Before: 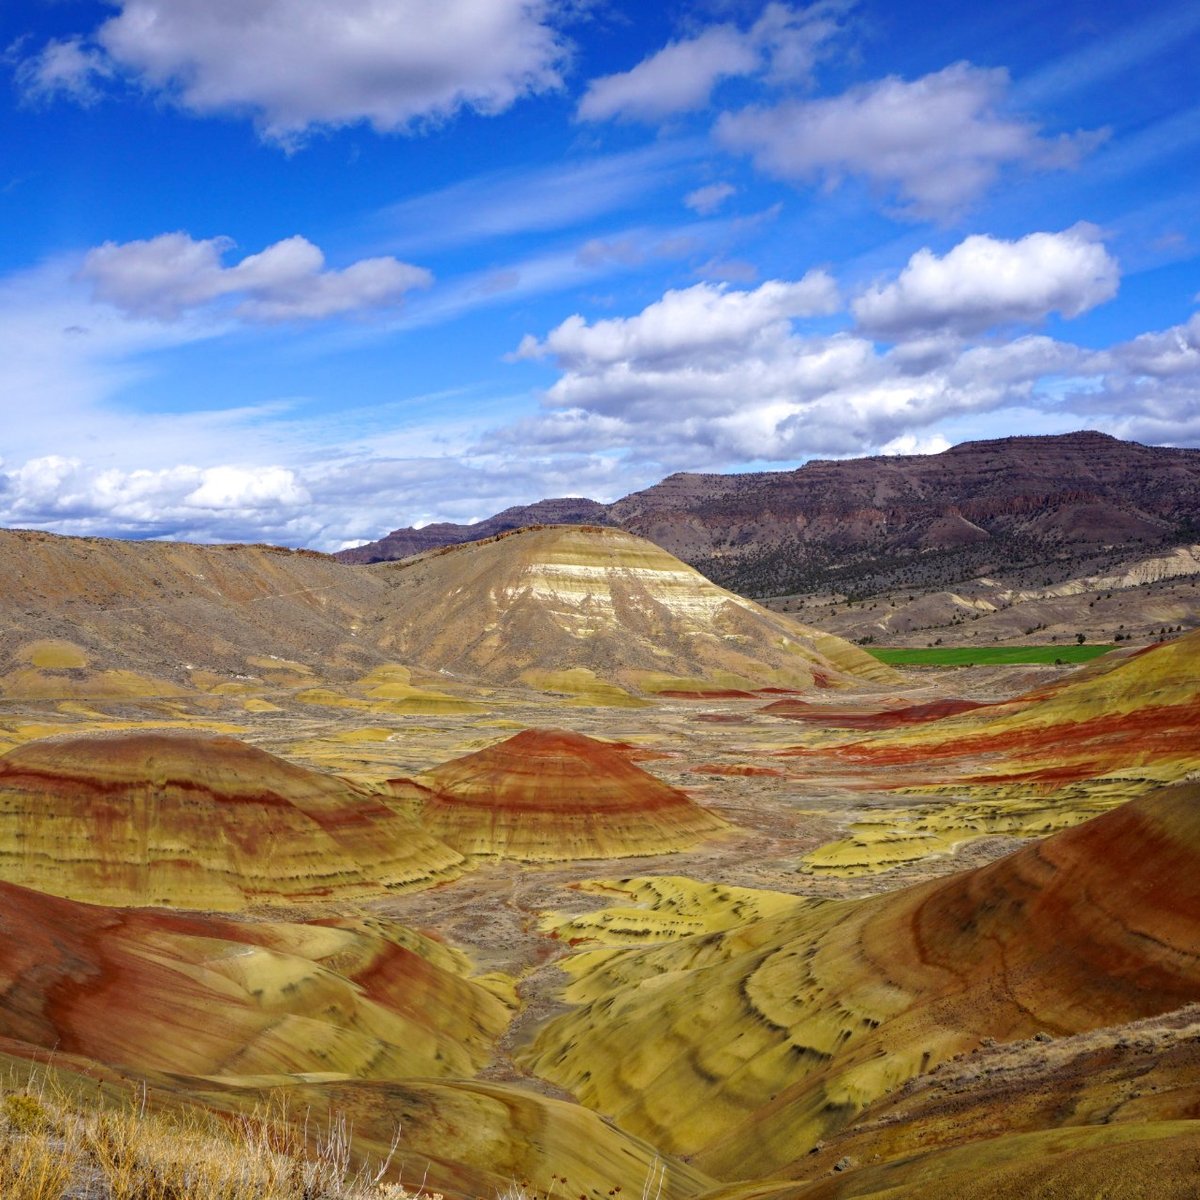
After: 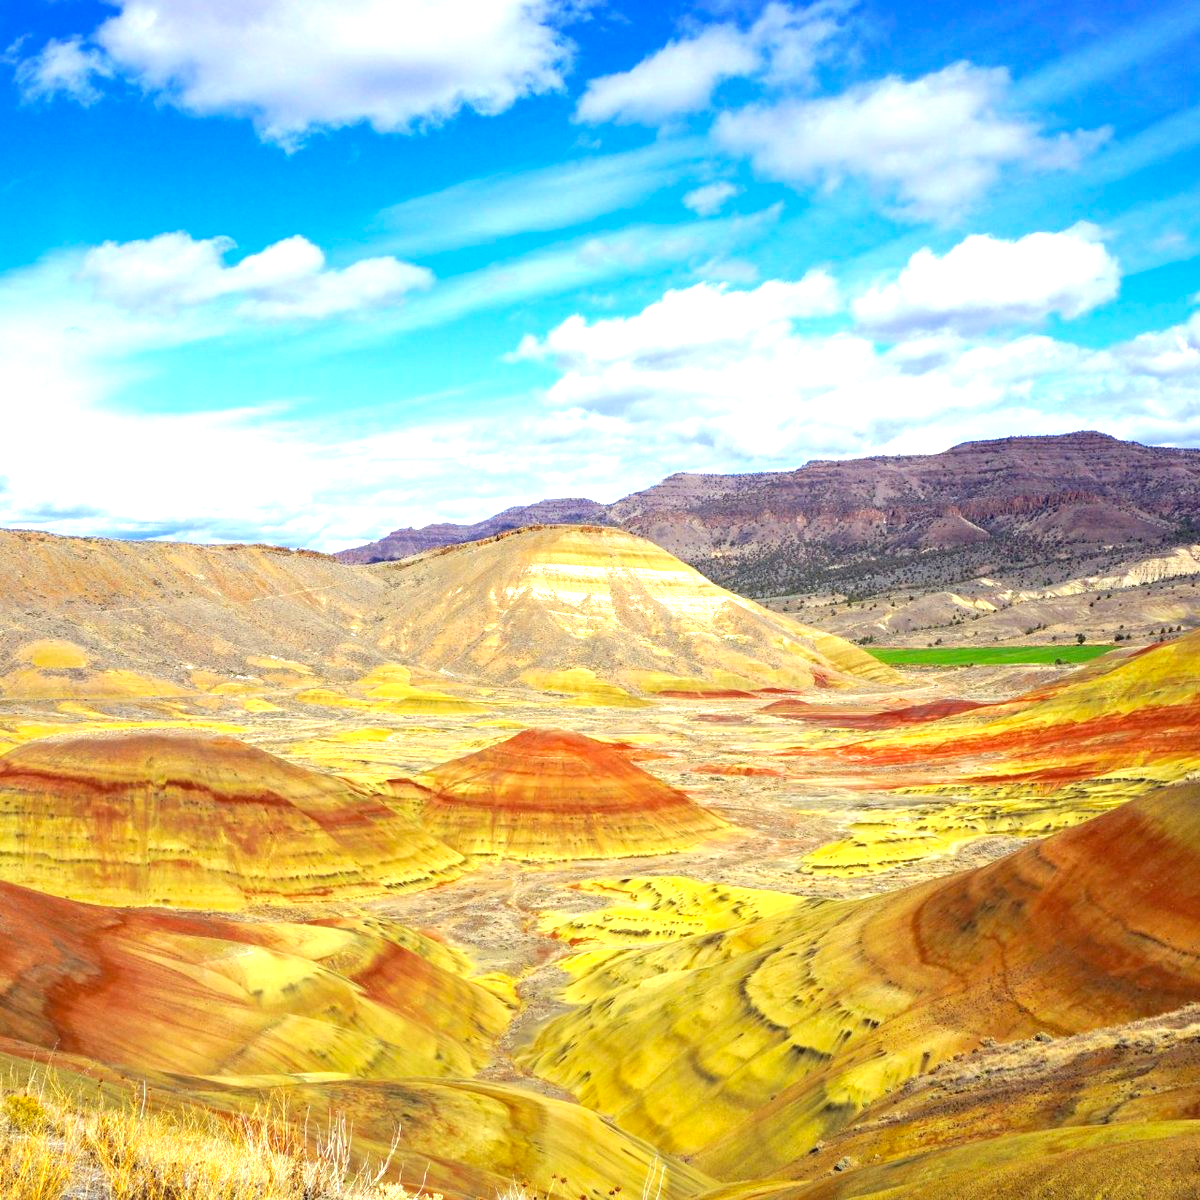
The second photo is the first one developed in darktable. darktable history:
exposure: black level correction 0, exposure 1.298 EV, compensate exposure bias true, compensate highlight preservation false
contrast brightness saturation: brightness 0.091, saturation 0.192
color correction: highlights a* -4.7, highlights b* 5.05, saturation 0.95
